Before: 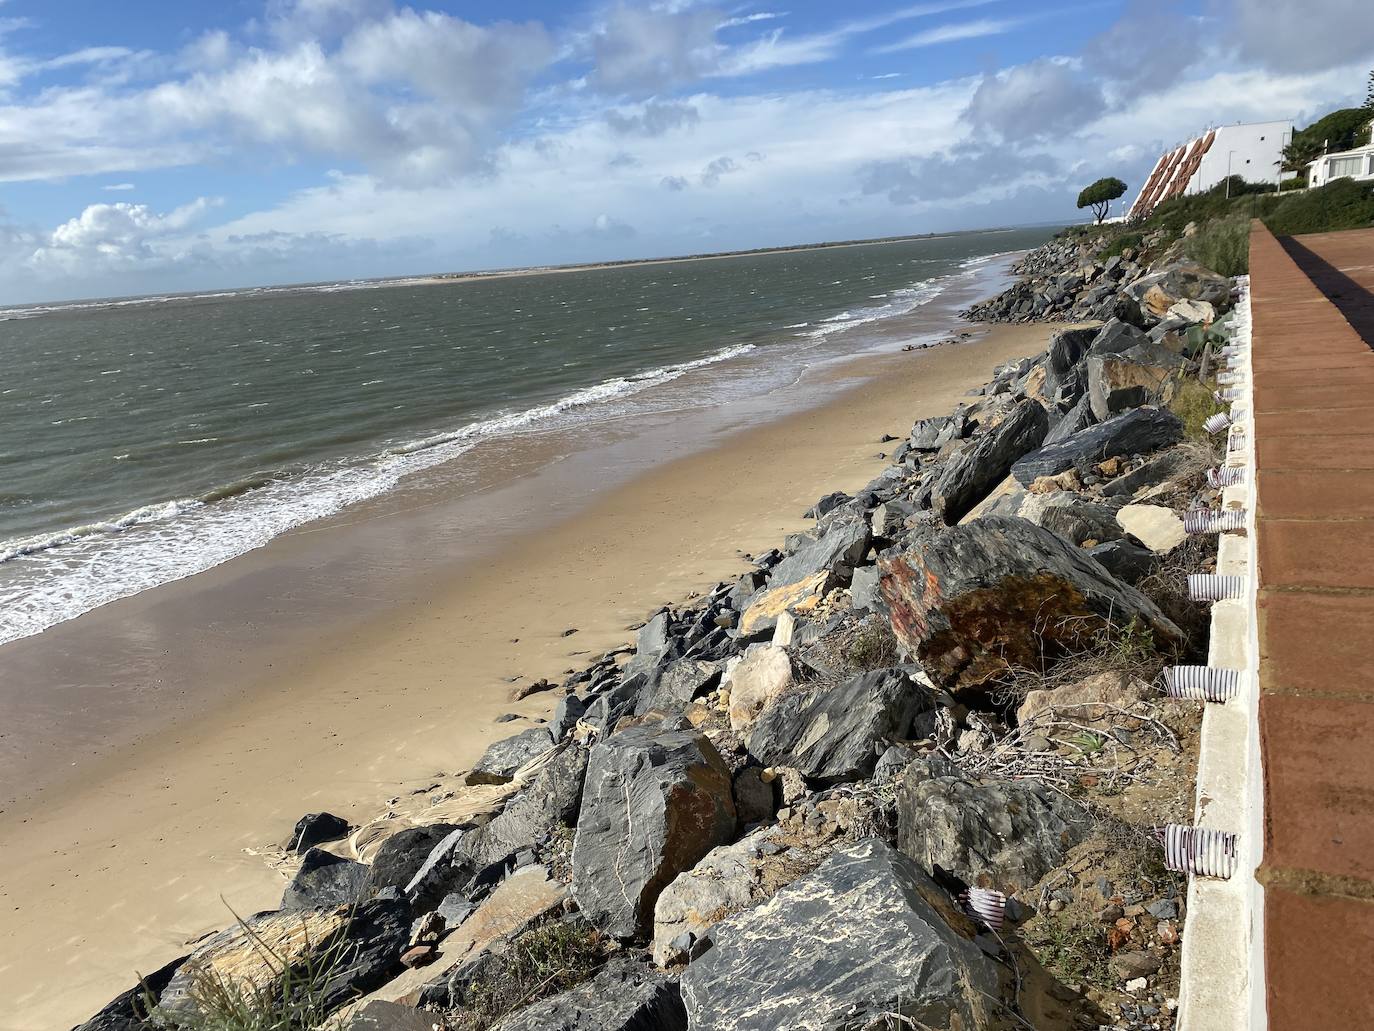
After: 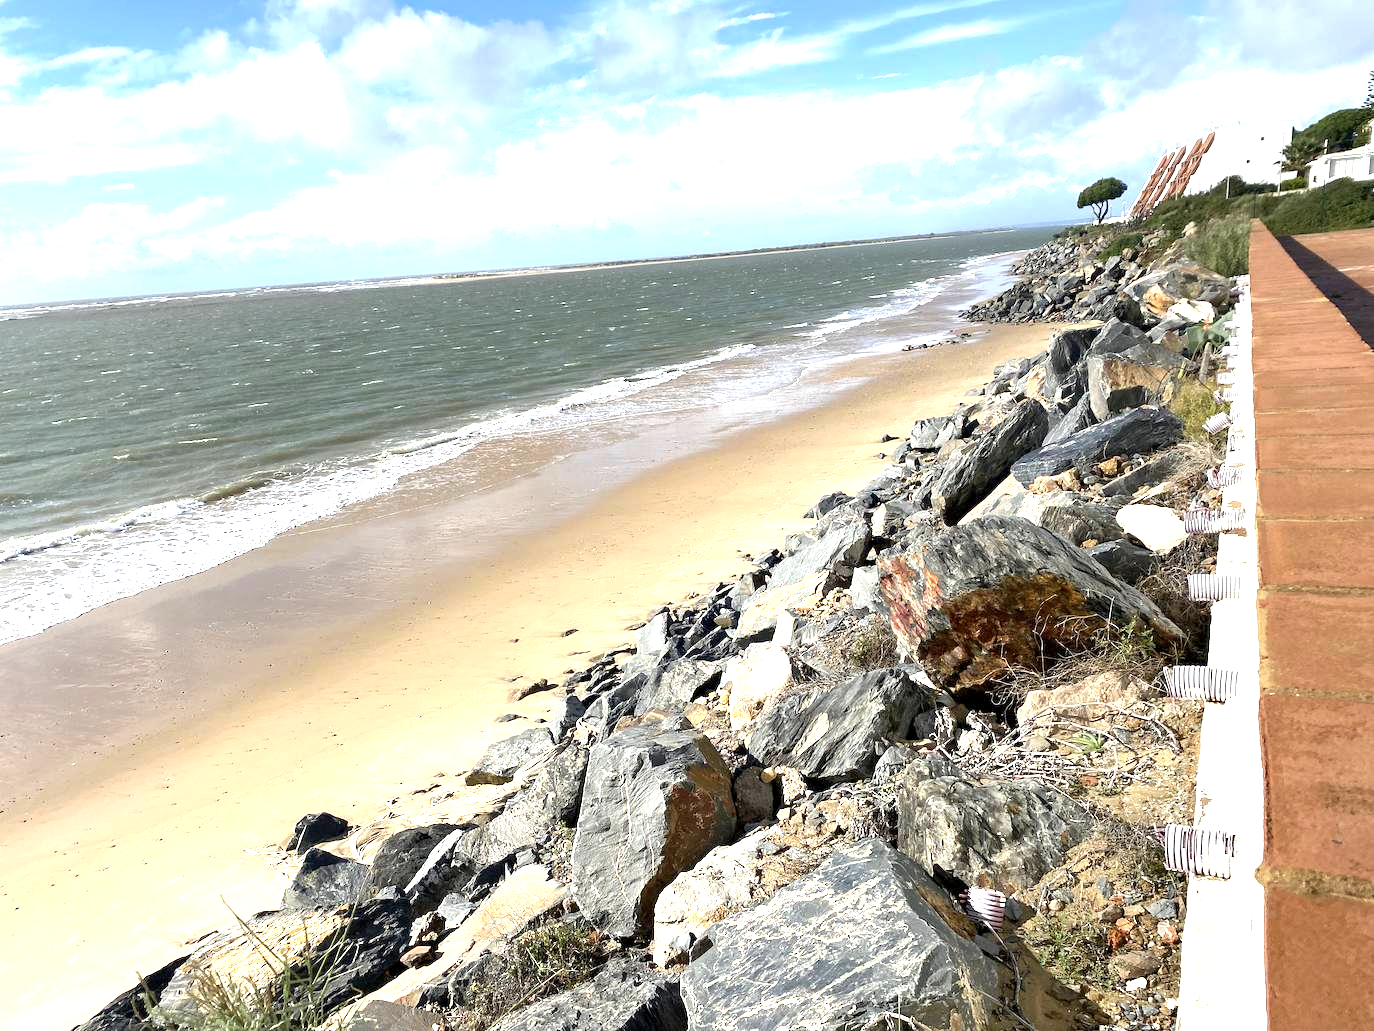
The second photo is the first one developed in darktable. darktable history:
tone equalizer: on, module defaults
exposure: black level correction 0.001, exposure 1.3 EV, compensate highlight preservation false
